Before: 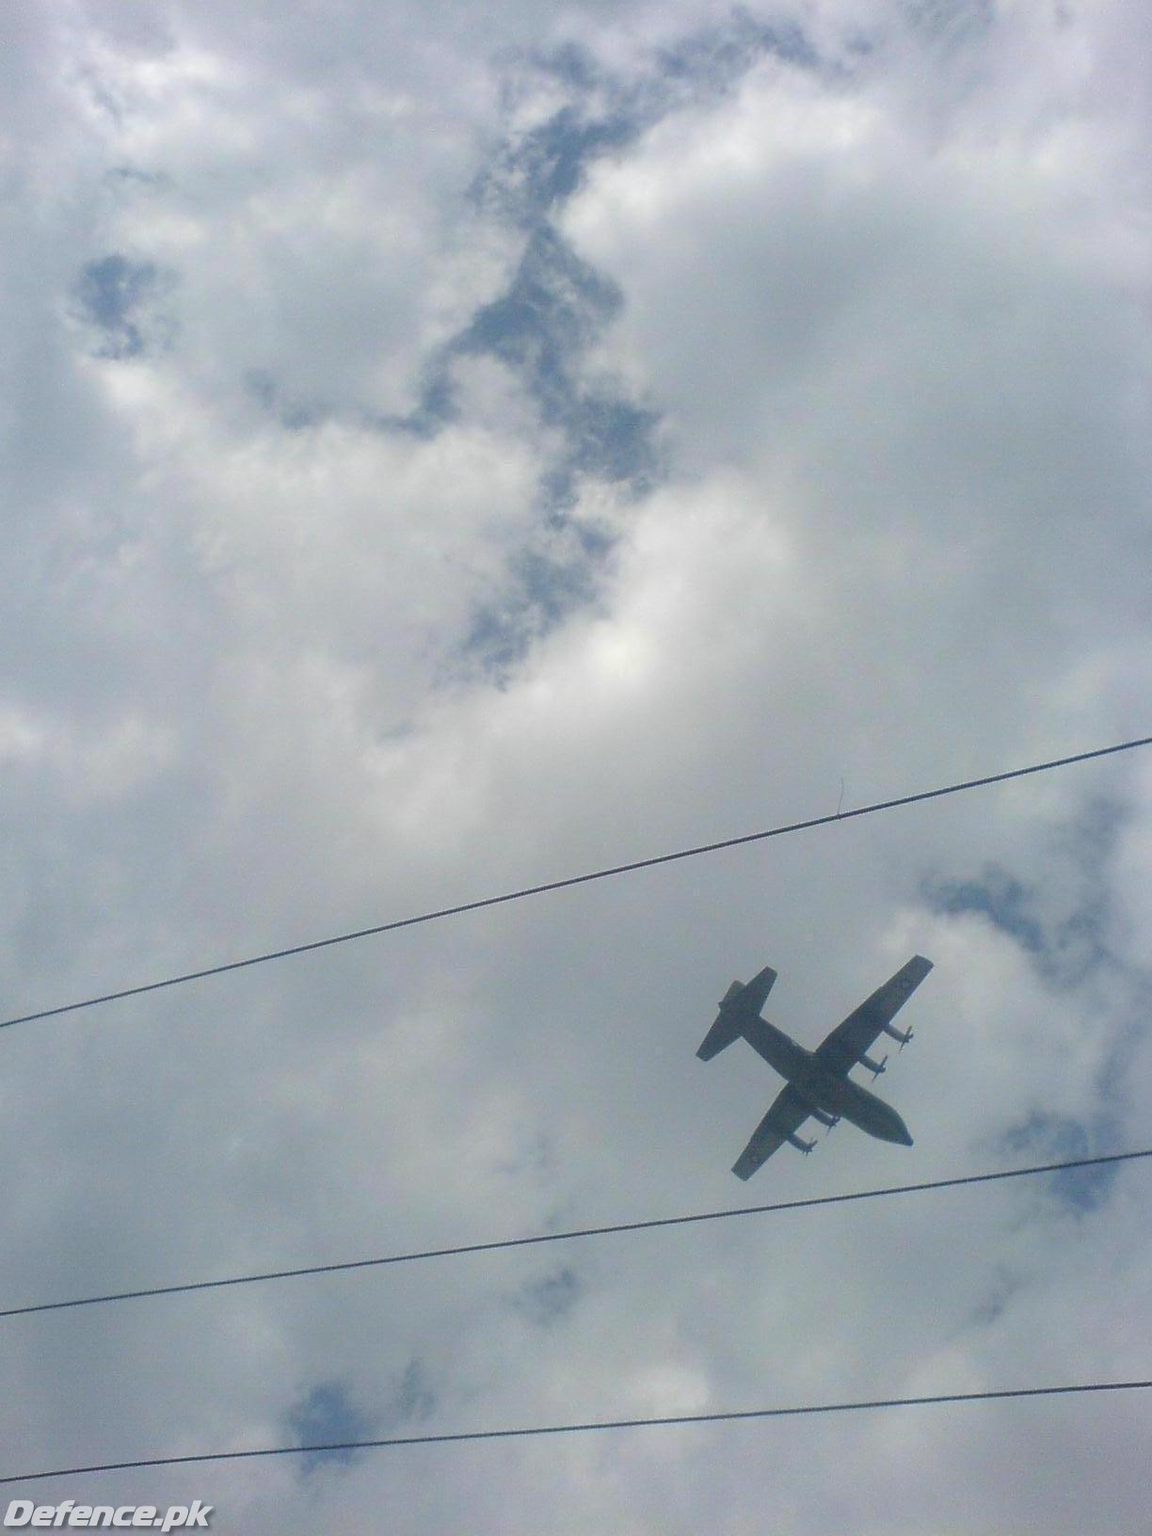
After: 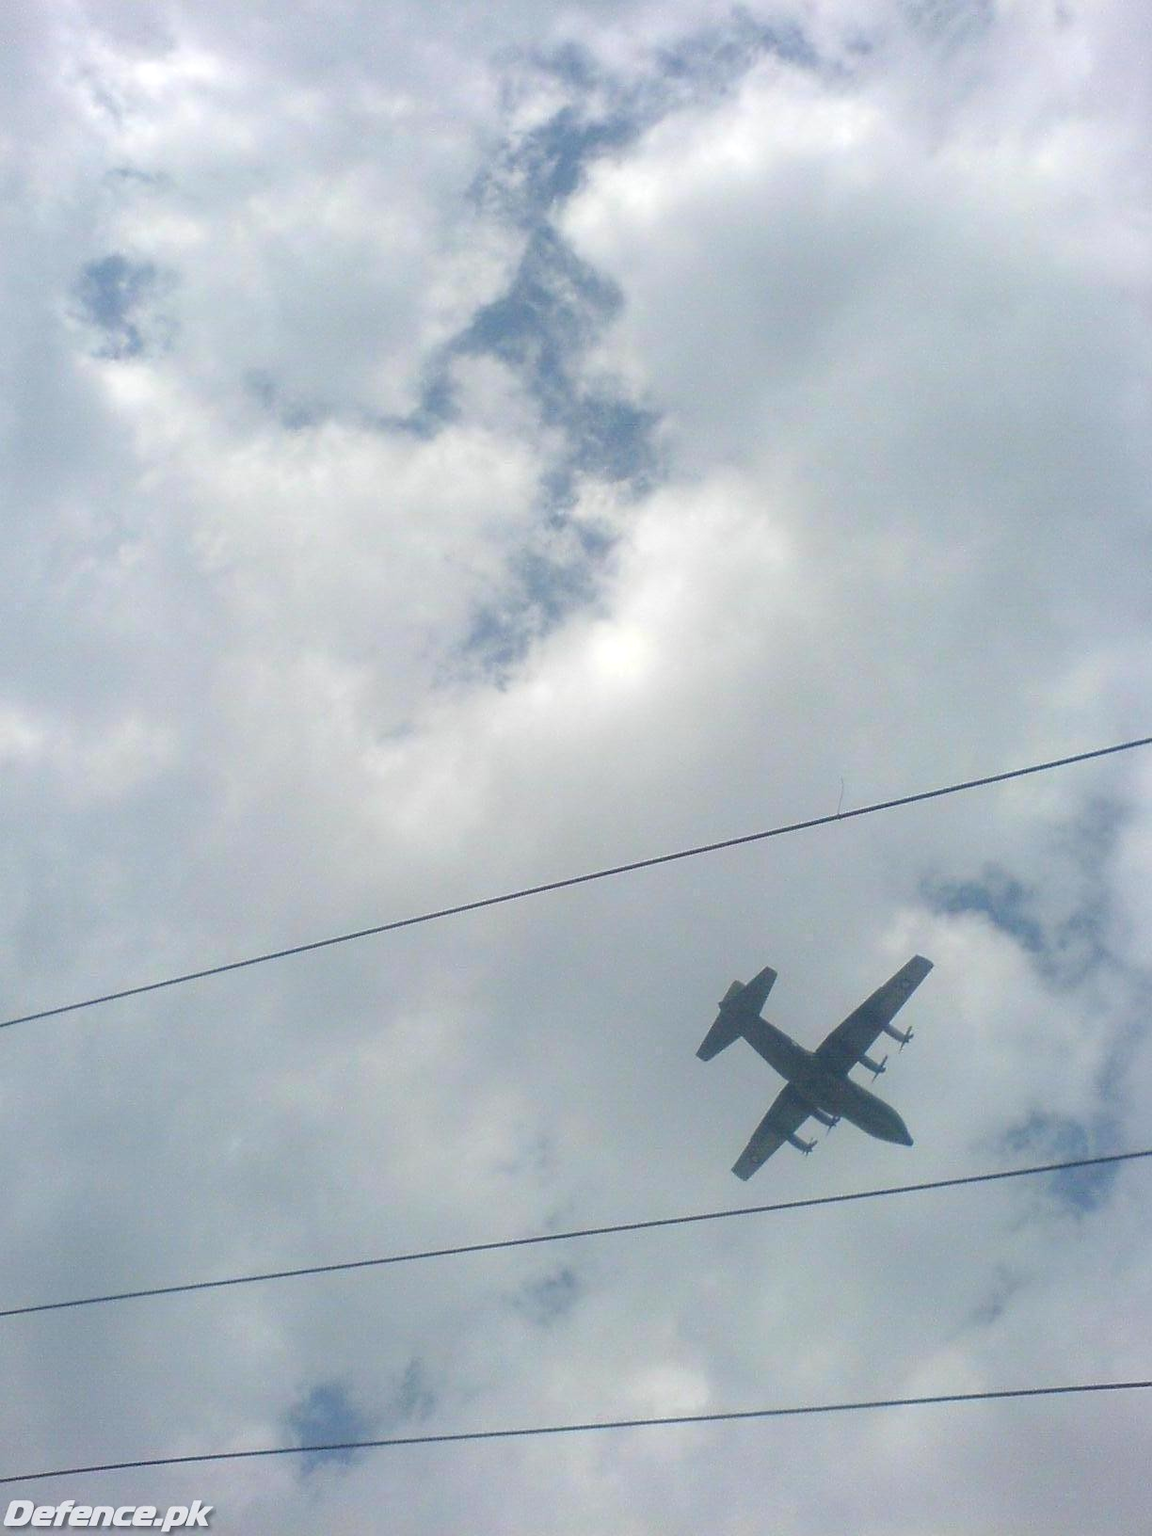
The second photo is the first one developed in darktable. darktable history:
exposure: exposure 0.296 EV, compensate exposure bias true, compensate highlight preservation false
